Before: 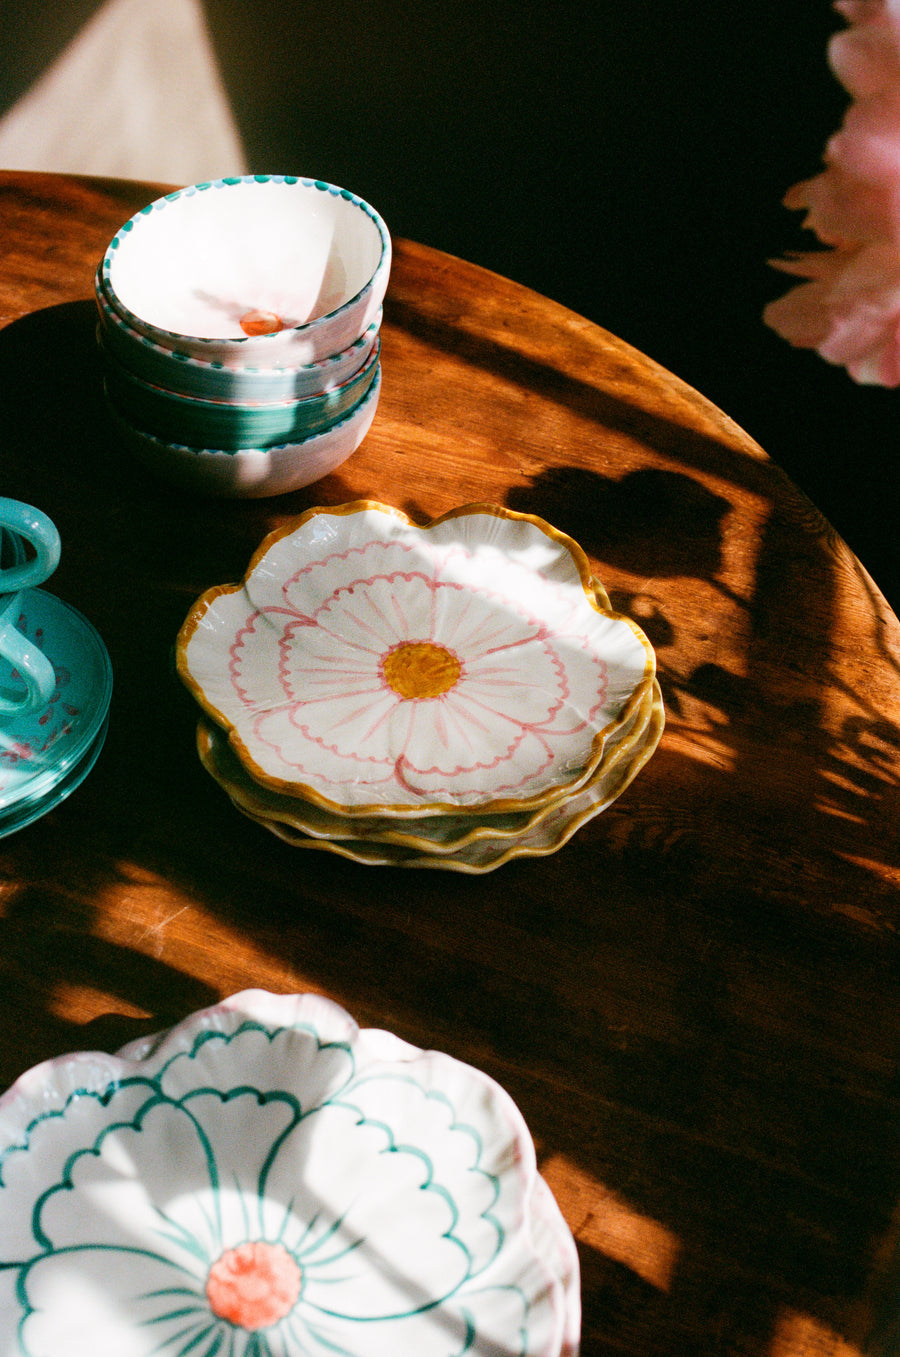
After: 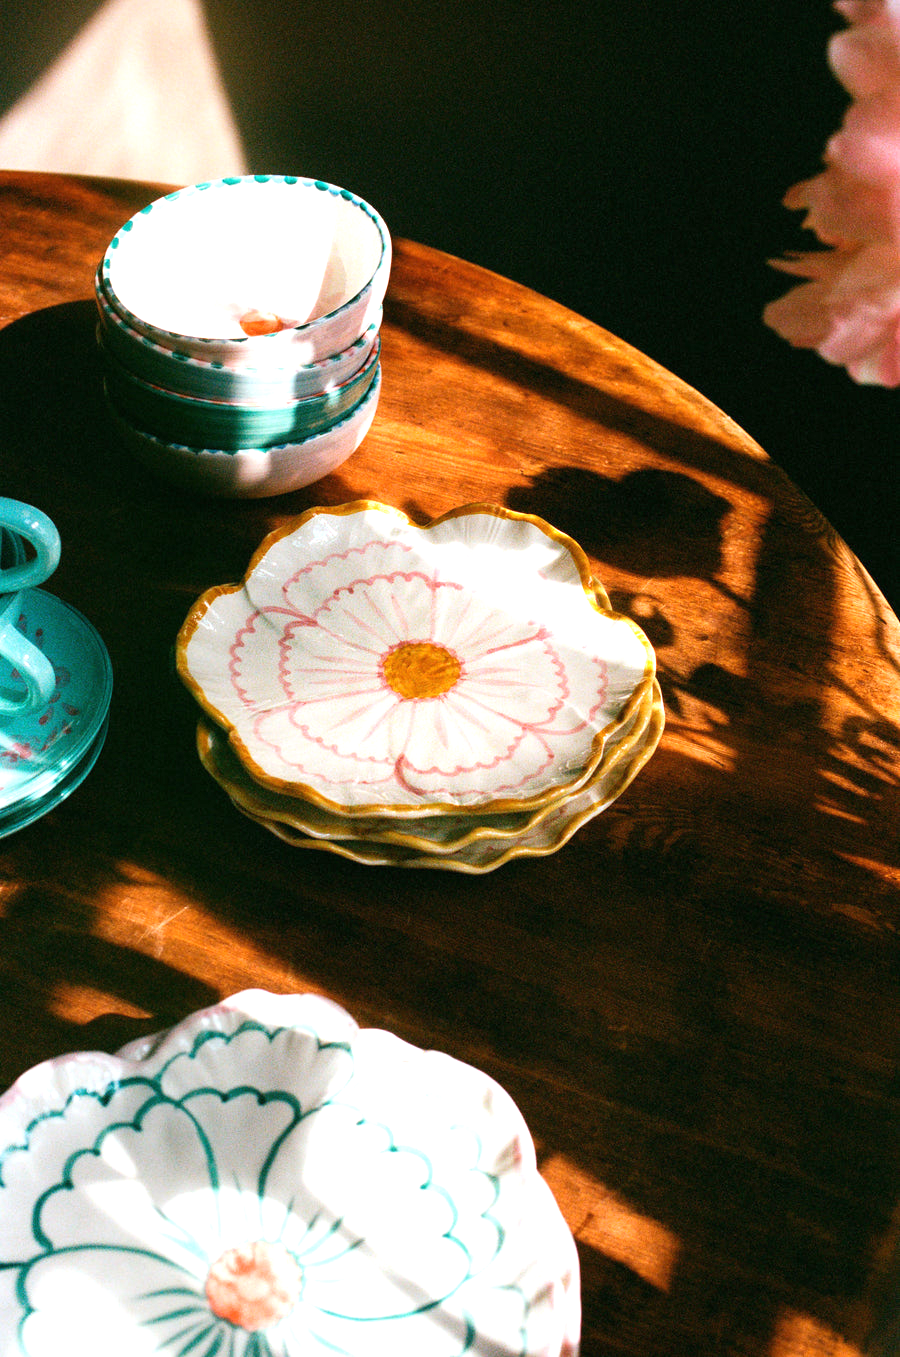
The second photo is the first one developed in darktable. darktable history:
exposure: black level correction 0, exposure 0.701 EV, compensate highlight preservation false
